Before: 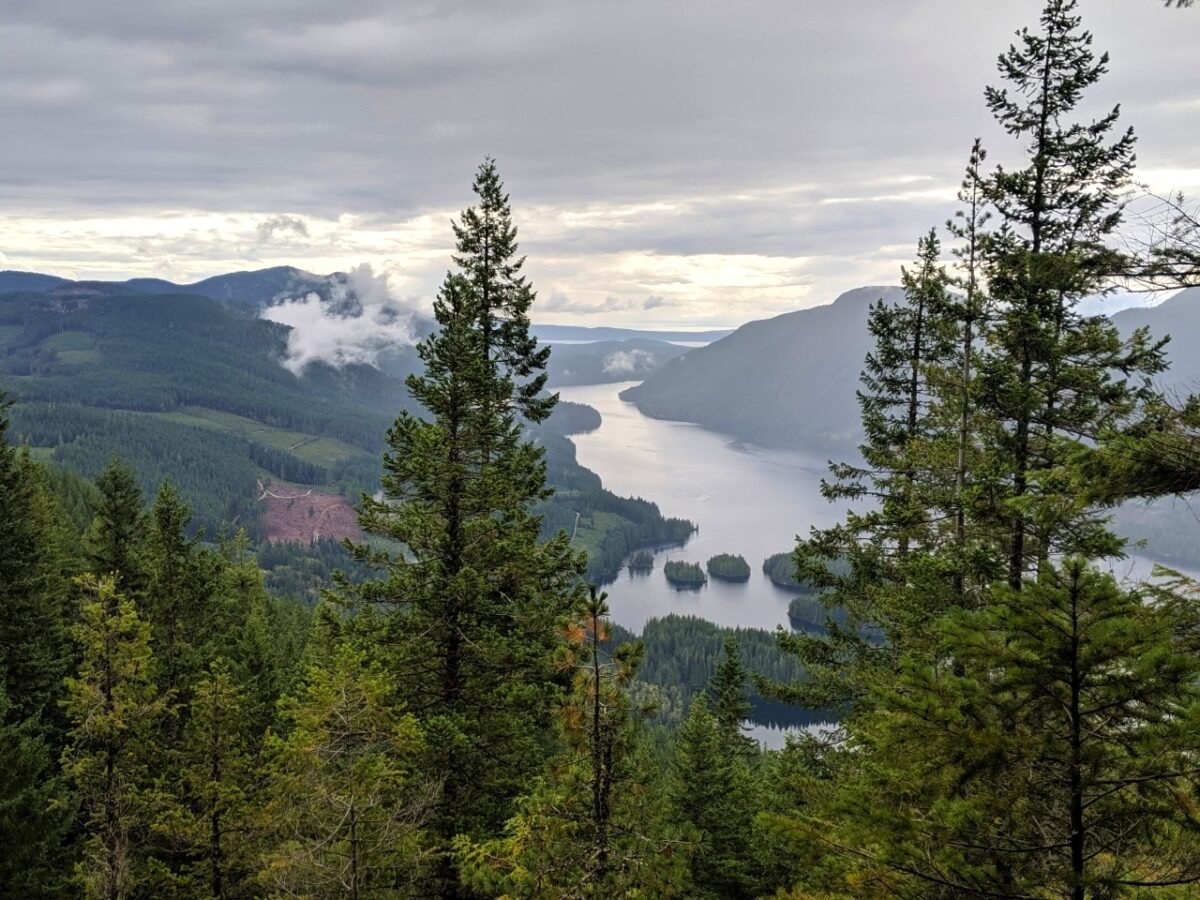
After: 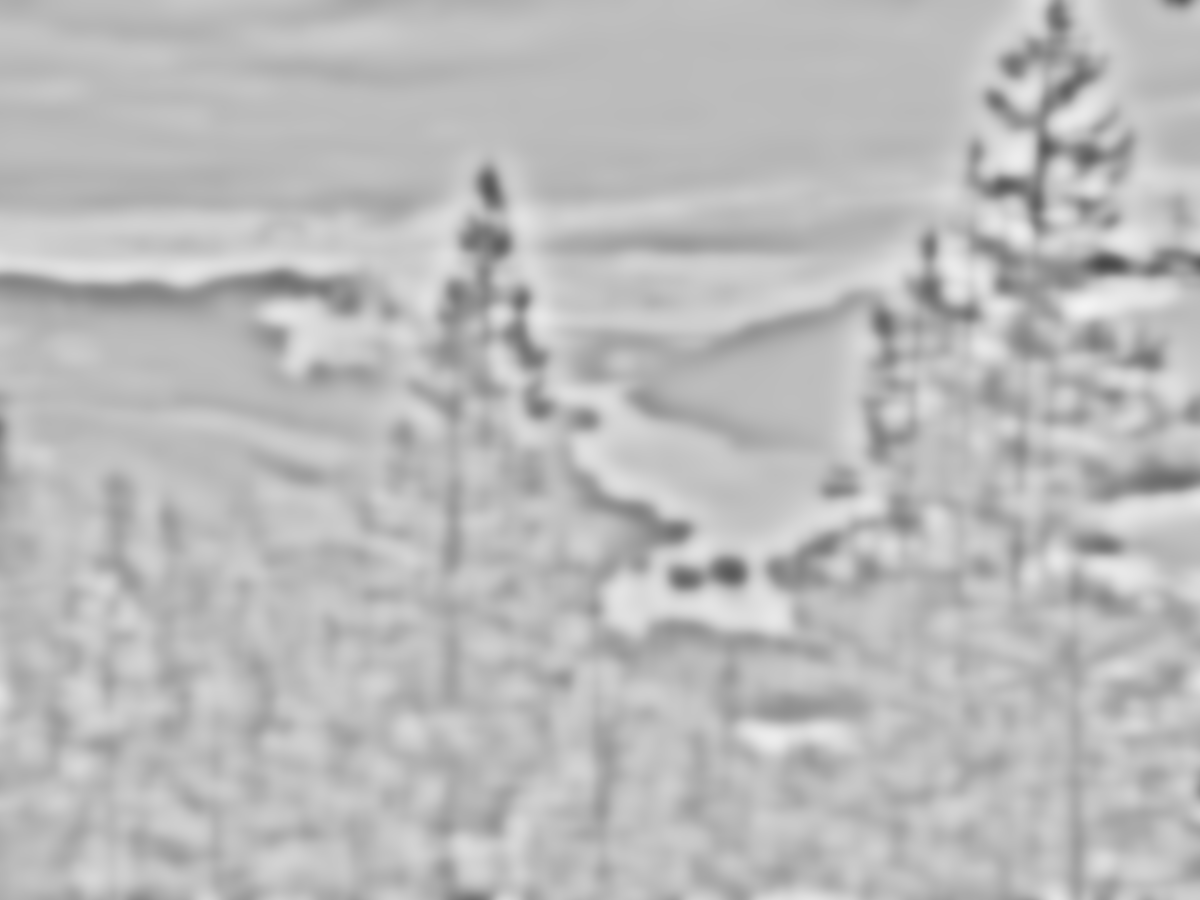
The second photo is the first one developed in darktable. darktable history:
base curve: curves: ch0 [(0, 0) (0.007, 0.004) (0.027, 0.03) (0.046, 0.07) (0.207, 0.54) (0.442, 0.872) (0.673, 0.972) (1, 1)], preserve colors none
highpass: sharpness 49.79%, contrast boost 49.79% | blend: blend mode softlight, opacity 32%; mask: uniform (no mask)
lowpass: on, module defaults | blend: blend mode softlight, opacity 33%; mask: uniform (no mask)
velvia: on, module defaults
tone curve: curves: ch0 [(0, 0) (0.266, 0.247) (0.741, 0.751) (1, 1)], color space Lab, linked channels, preserve colors none
